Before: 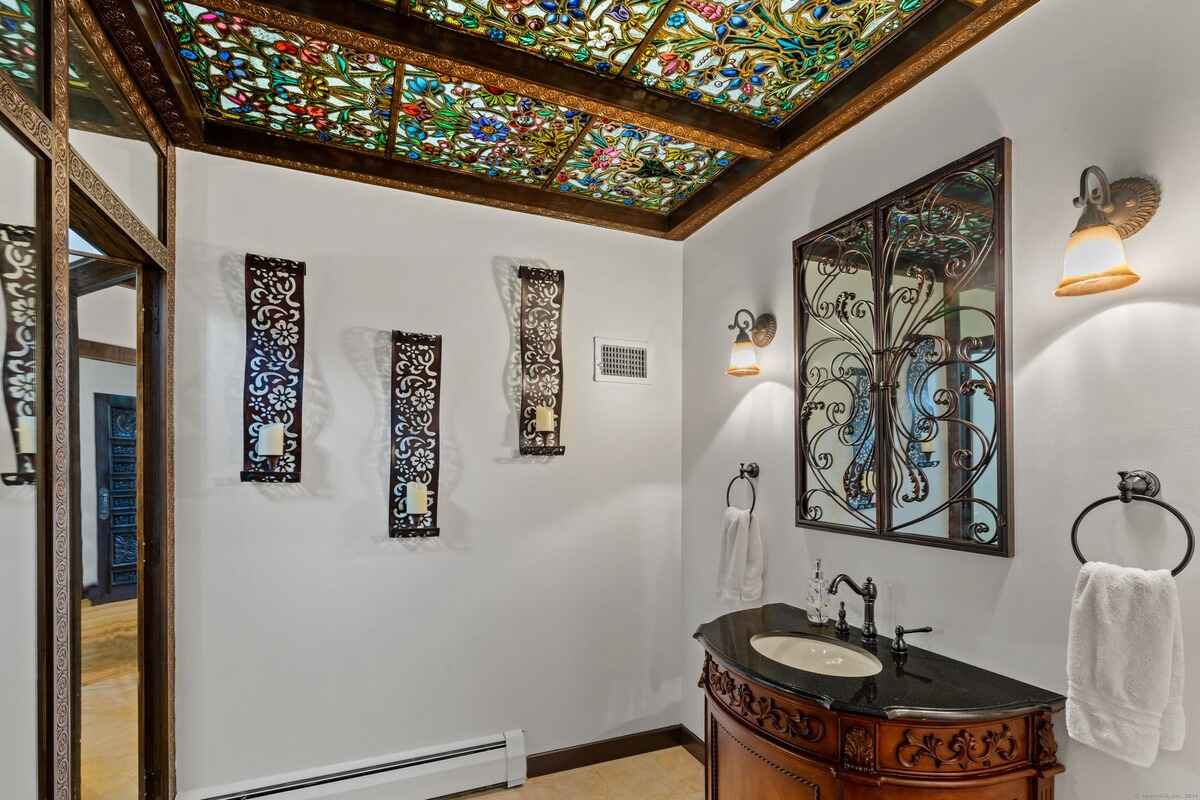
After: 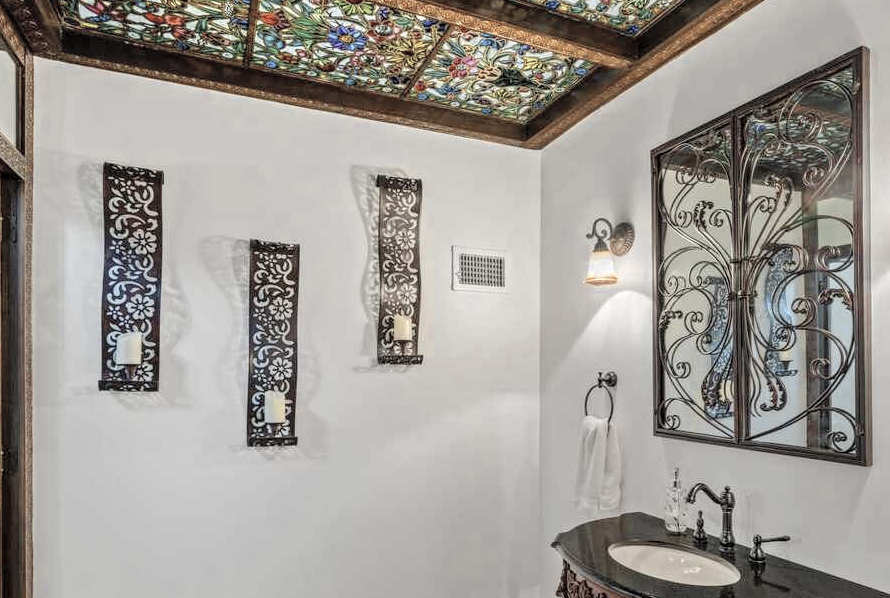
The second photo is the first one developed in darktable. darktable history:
crop and rotate: left 11.9%, top 11.428%, right 13.861%, bottom 13.724%
color zones: curves: ch0 [(0.004, 0.305) (0.261, 0.623) (0.389, 0.399) (0.708, 0.571) (0.947, 0.34)]; ch1 [(0.025, 0.645) (0.229, 0.584) (0.326, 0.551) (0.484, 0.262) (0.757, 0.643)]
contrast brightness saturation: brightness 0.186, saturation -0.483
local contrast: on, module defaults
